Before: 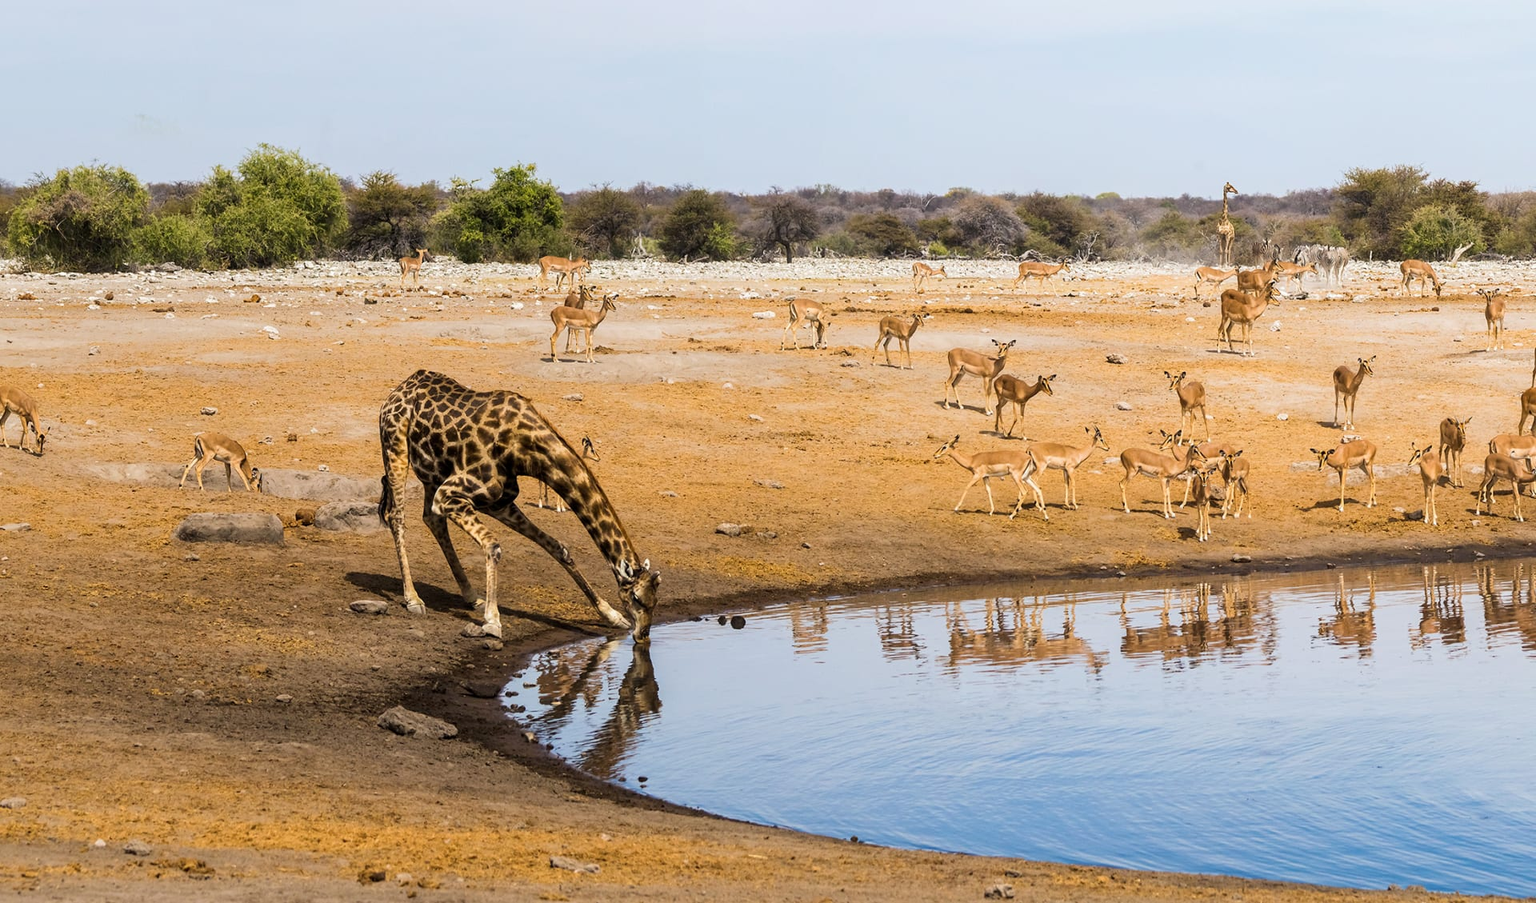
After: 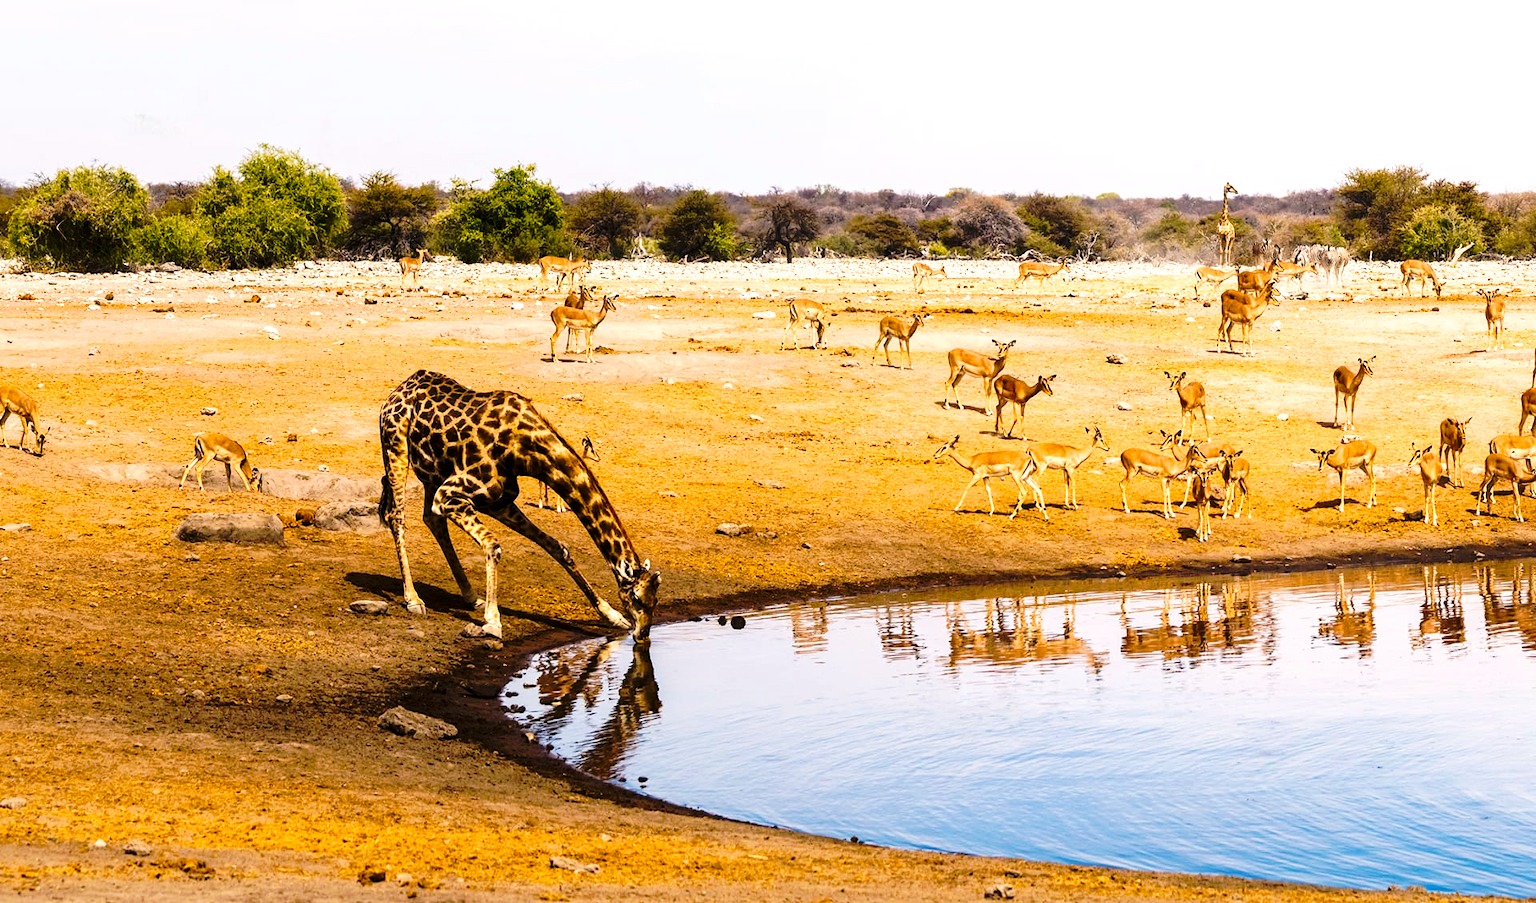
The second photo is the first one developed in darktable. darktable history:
tone curve: curves: ch0 [(0, 0) (0.081, 0.044) (0.192, 0.125) (0.283, 0.238) (0.416, 0.449) (0.495, 0.524) (0.686, 0.743) (0.826, 0.865) (0.978, 0.988)]; ch1 [(0, 0) (0.161, 0.092) (0.35, 0.33) (0.392, 0.392) (0.427, 0.426) (0.479, 0.472) (0.505, 0.497) (0.521, 0.514) (0.547, 0.568) (0.579, 0.597) (0.625, 0.627) (0.678, 0.733) (1, 1)]; ch2 [(0, 0) (0.346, 0.362) (0.404, 0.427) (0.502, 0.495) (0.531, 0.523) (0.549, 0.554) (0.582, 0.596) (0.629, 0.642) (0.717, 0.678) (1, 1)], preserve colors none
contrast brightness saturation: contrast 0.065, brightness -0.134, saturation 0.05
color balance rgb: highlights gain › chroma 3.02%, highlights gain › hue 54.39°, linear chroma grading › global chroma 9.662%, perceptual saturation grading › global saturation 0.241%, global vibrance 15.176%
exposure: exposure 0.566 EV, compensate highlight preservation false
